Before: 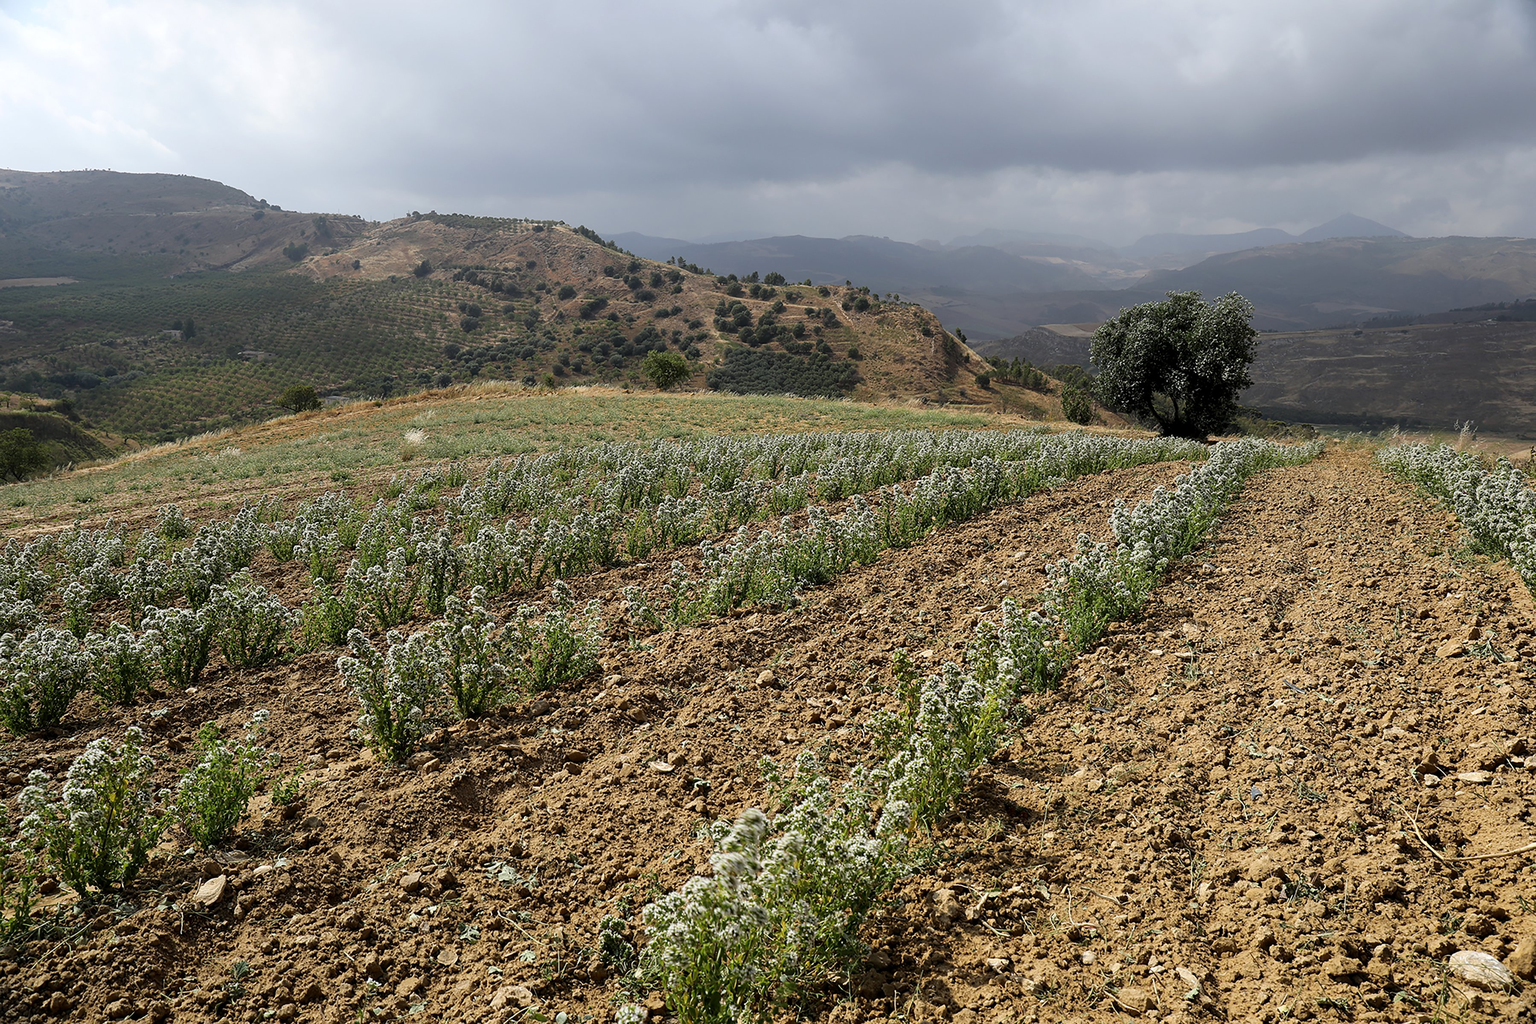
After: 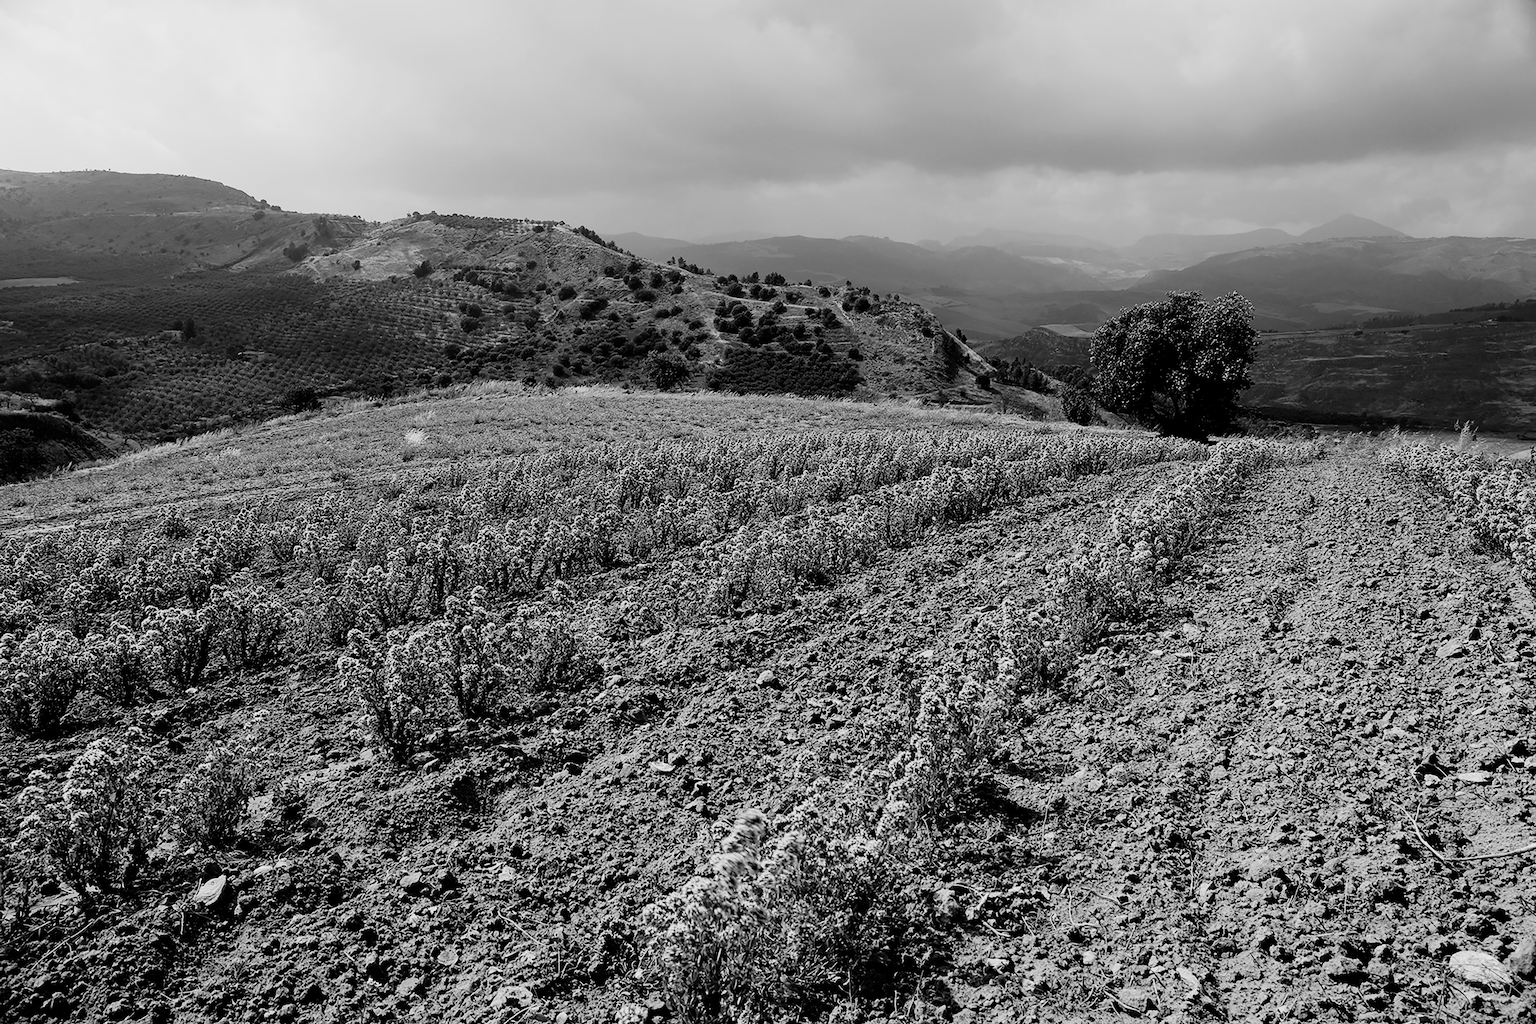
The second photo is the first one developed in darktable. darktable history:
filmic rgb: black relative exposure -5 EV, hardness 2.88, contrast 1.4, highlights saturation mix -20%
monochrome: a 0, b 0, size 0.5, highlights 0.57
contrast brightness saturation: contrast 0.1, saturation -0.3
